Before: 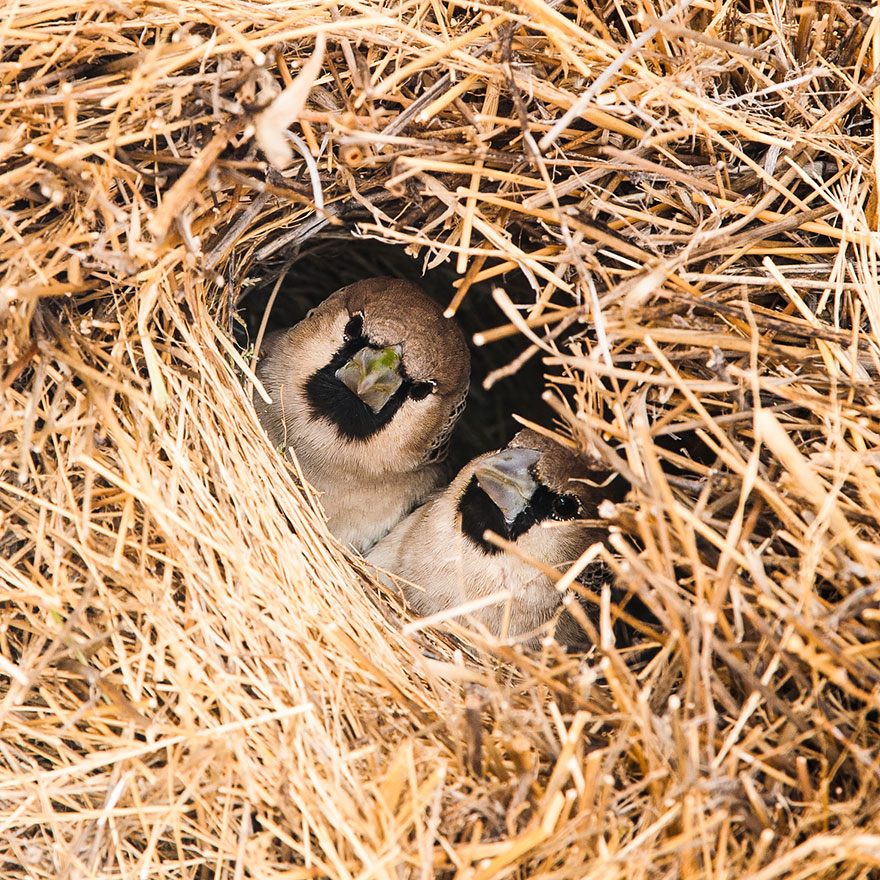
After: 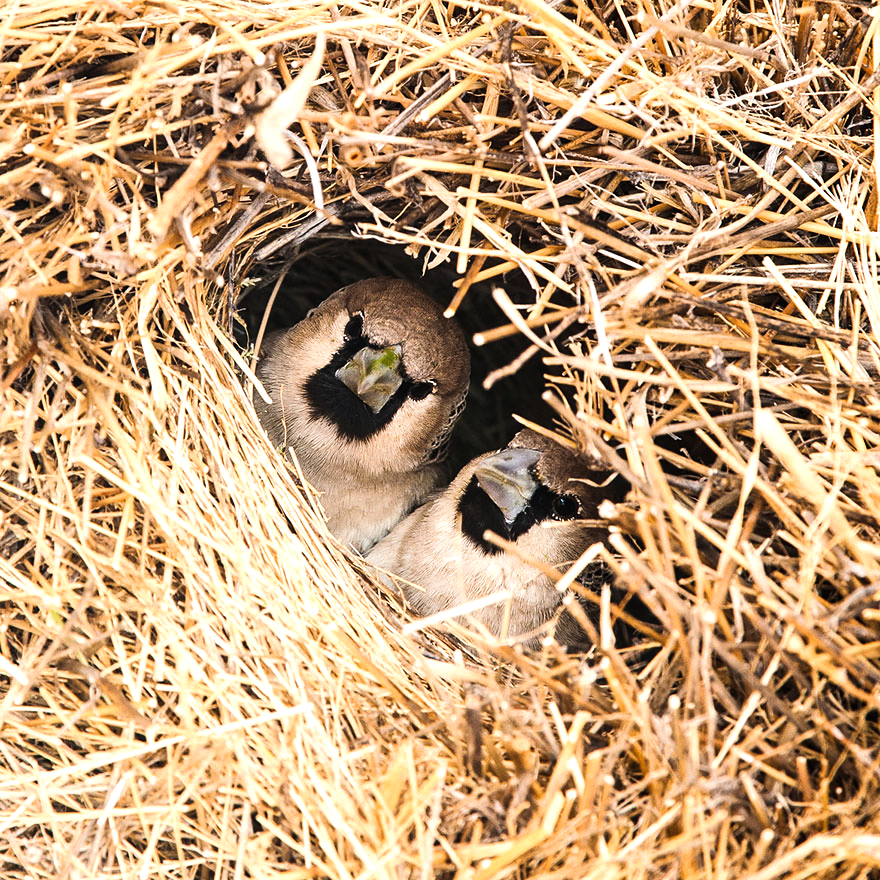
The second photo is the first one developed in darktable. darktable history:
tone equalizer: -8 EV -0.418 EV, -7 EV -0.365 EV, -6 EV -0.363 EV, -5 EV -0.187 EV, -3 EV 0.209 EV, -2 EV 0.337 EV, -1 EV 0.385 EV, +0 EV 0.41 EV, edges refinement/feathering 500, mask exposure compensation -1.57 EV, preserve details no
